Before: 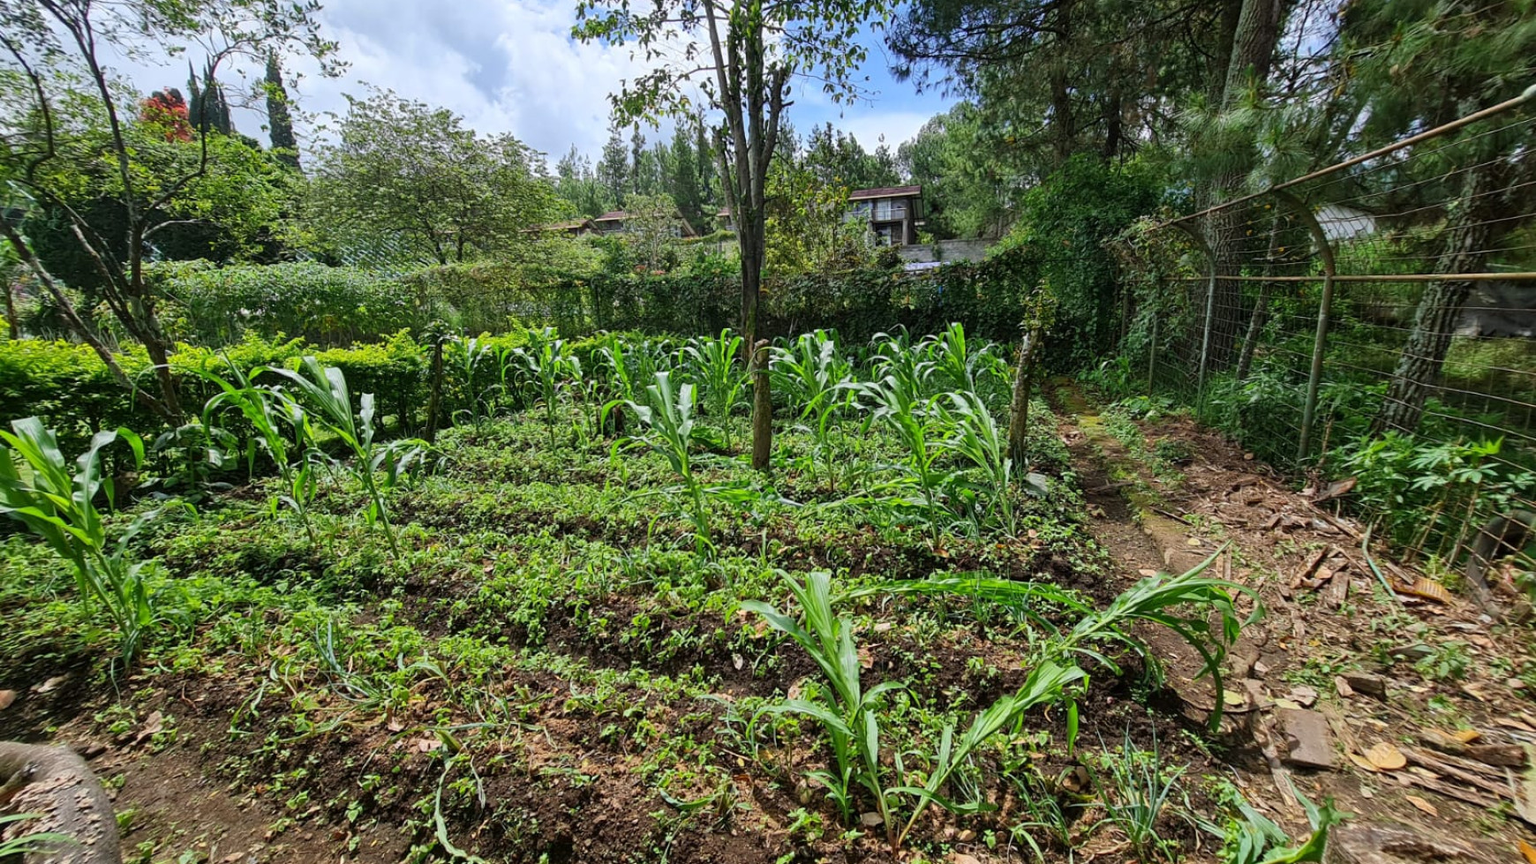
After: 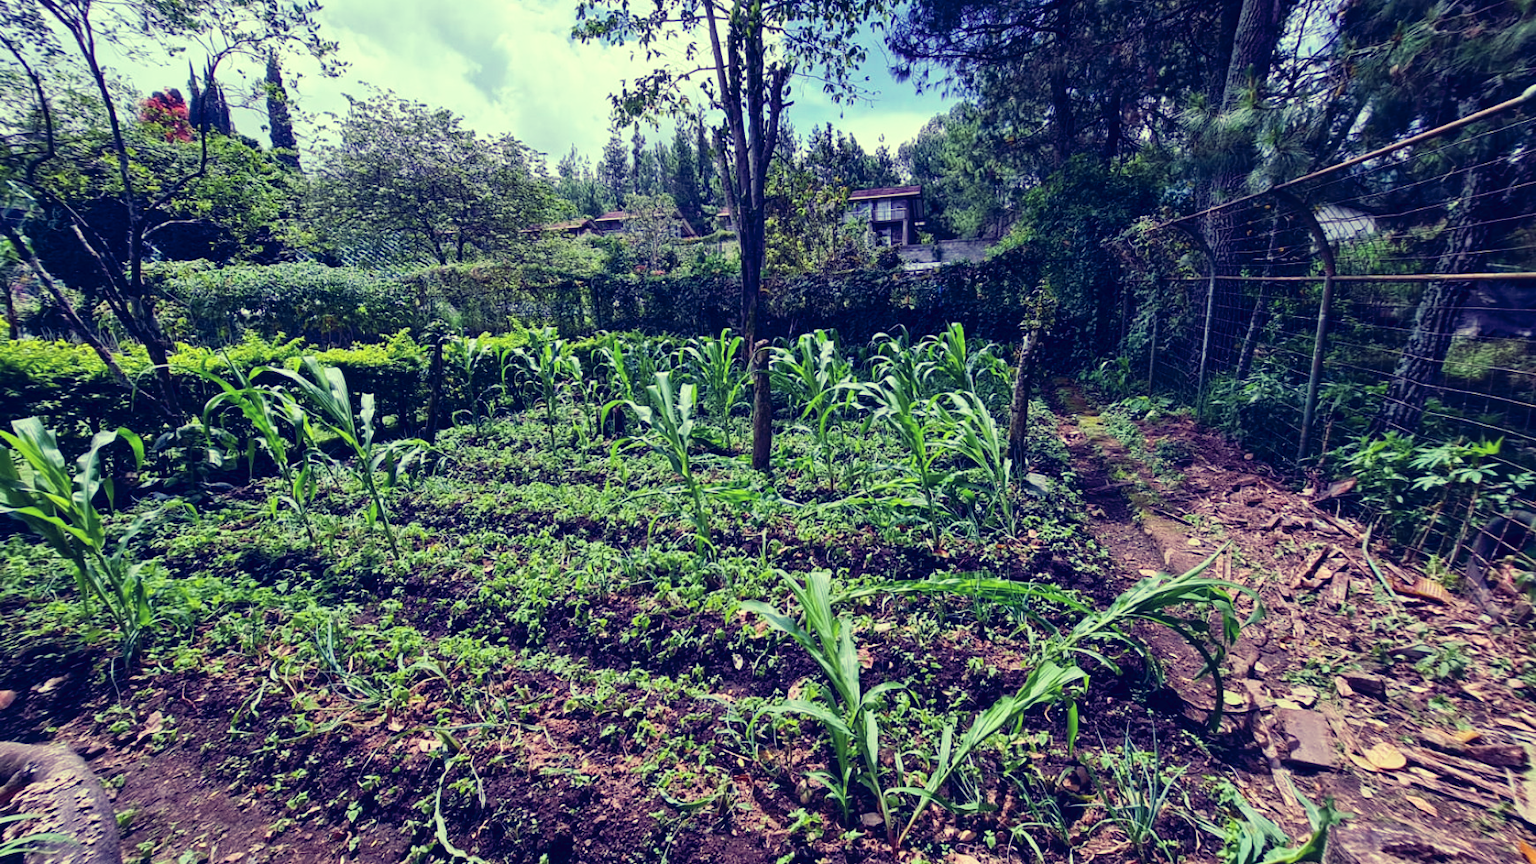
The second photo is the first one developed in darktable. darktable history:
tone curve: curves: ch0 [(0, 0) (0.003, 0.023) (0.011, 0.024) (0.025, 0.028) (0.044, 0.035) (0.069, 0.043) (0.1, 0.052) (0.136, 0.063) (0.177, 0.094) (0.224, 0.145) (0.277, 0.209) (0.335, 0.281) (0.399, 0.364) (0.468, 0.453) (0.543, 0.553) (0.623, 0.66) (0.709, 0.767) (0.801, 0.88) (0.898, 0.968) (1, 1)], preserve colors none
color look up table: target L [96.94, 88.37, 85.96, 80.14, 88.89, 80.88, 78.12, 77.19, 63.79, 62.09, 57.77, 55.03, 47.11, 37.71, 2.162, 200.44, 95.59, 83.58, 74.47, 65.91, 66.48, 66.38, 54.13, 50.86, 51.51, 44.29, 29.12, 29.82, 21.33, 77.7, 67.09, 51.98, 54.98, 50.45, 48.85, 38.02, 36.64, 29.61, 33.12, 23.26, 19.78, 7.7, 82.63, 83.95, 74.35, 70.3, 66.62, 57.89, 34.74], target a [-30.83, -16.28, -32.15, -64.05, -15.96, -54.78, -22.85, -28.54, 1.586, -46.56, -28.37, -4.869, -13.43, -24.8, 18.75, 0, -21.11, 3.669, 20.79, 34.46, 16.72, 14.2, 66.4, 46.74, 63.46, 29.26, 12.52, 40.39, 29.7, 7.66, 42.66, 64.99, 70.72, 9.888, -0.135, 37.14, 14.34, 39.03, 47.3, 37.37, 38.07, 39.23, -52.25, -30.04, -8.861, -34.28, -9.96, -22.59, 0.98], target b [43.1, 23, 65.9, 52.98, 51.66, 19.58, 35.26, 11.6, 23.41, 41.76, -3.345, -6.549, 27.13, 9.904, -39.07, 0, 30.78, 22.07, 9.234, 27.81, 50.1, 1.157, 0.325, -6.189, 33.11, 20.5, -10.18, -7.873, -12.59, 1.41, -14.49, -35.9, -19.04, -27.94, -44.69, -42.97, -51.08, -69.54, -46.28, -36.11, -57.86, -46.16, 6.702, 8.596, 5.279, -11.36, -10.14, -16.93, -32.62], num patches 49
